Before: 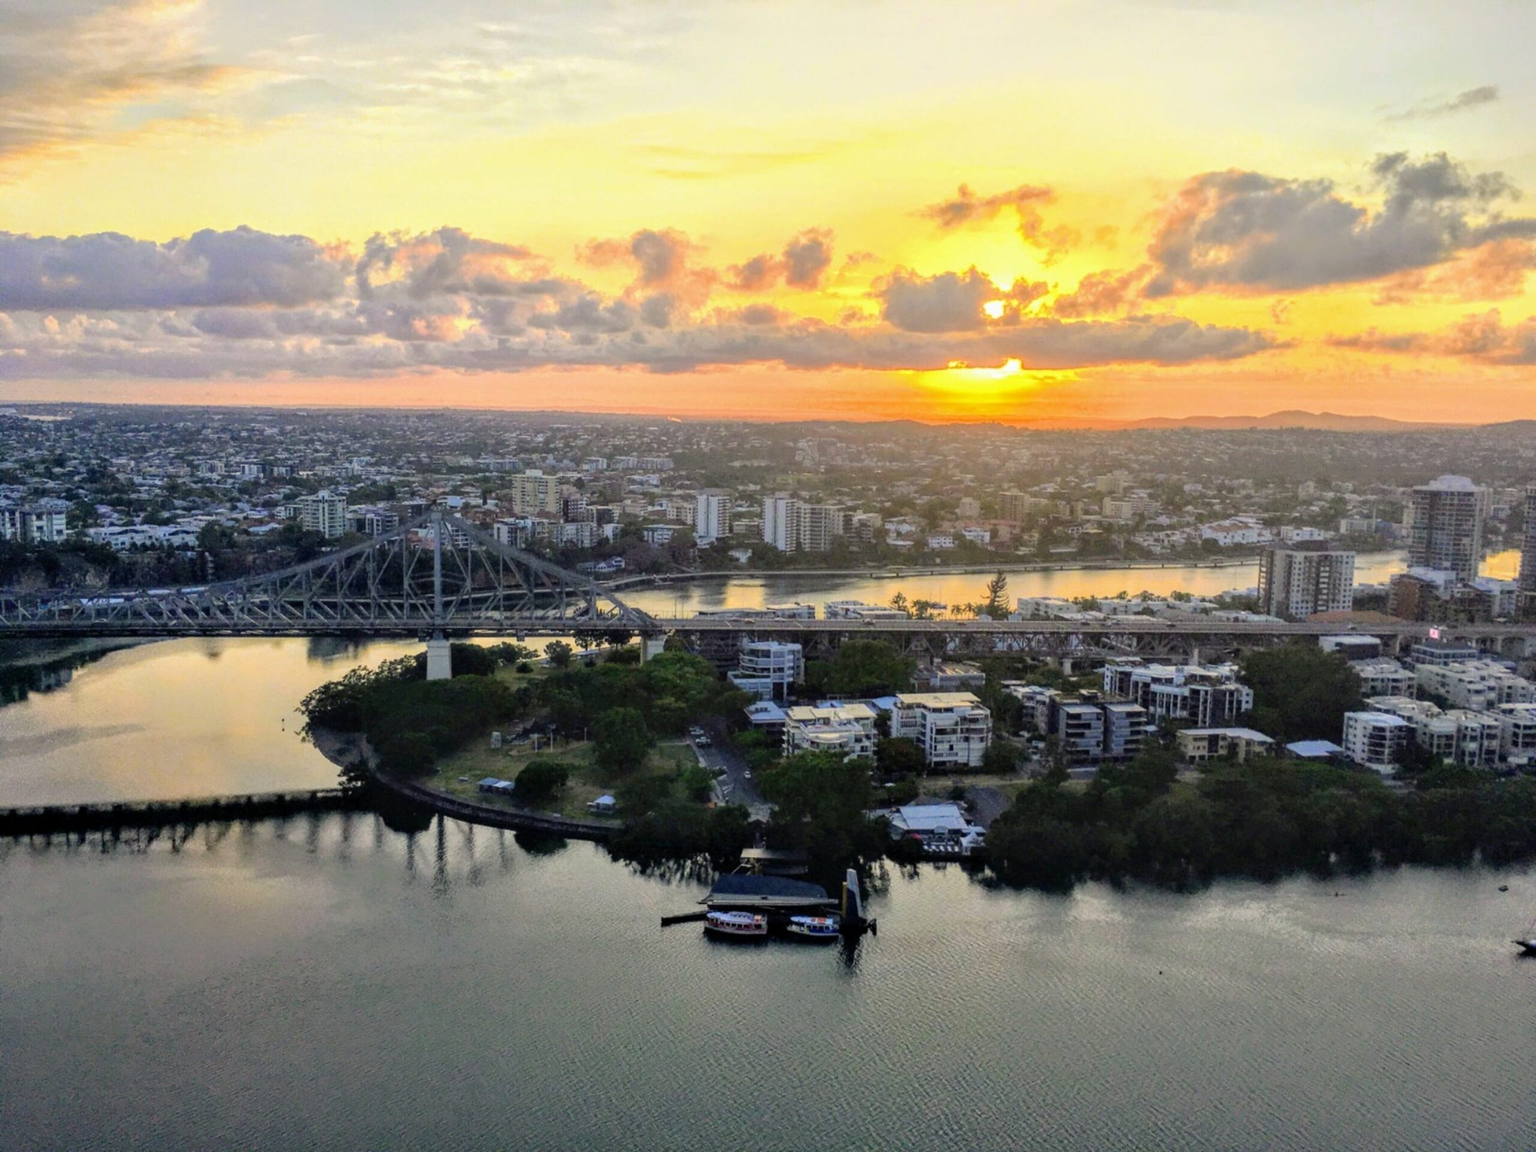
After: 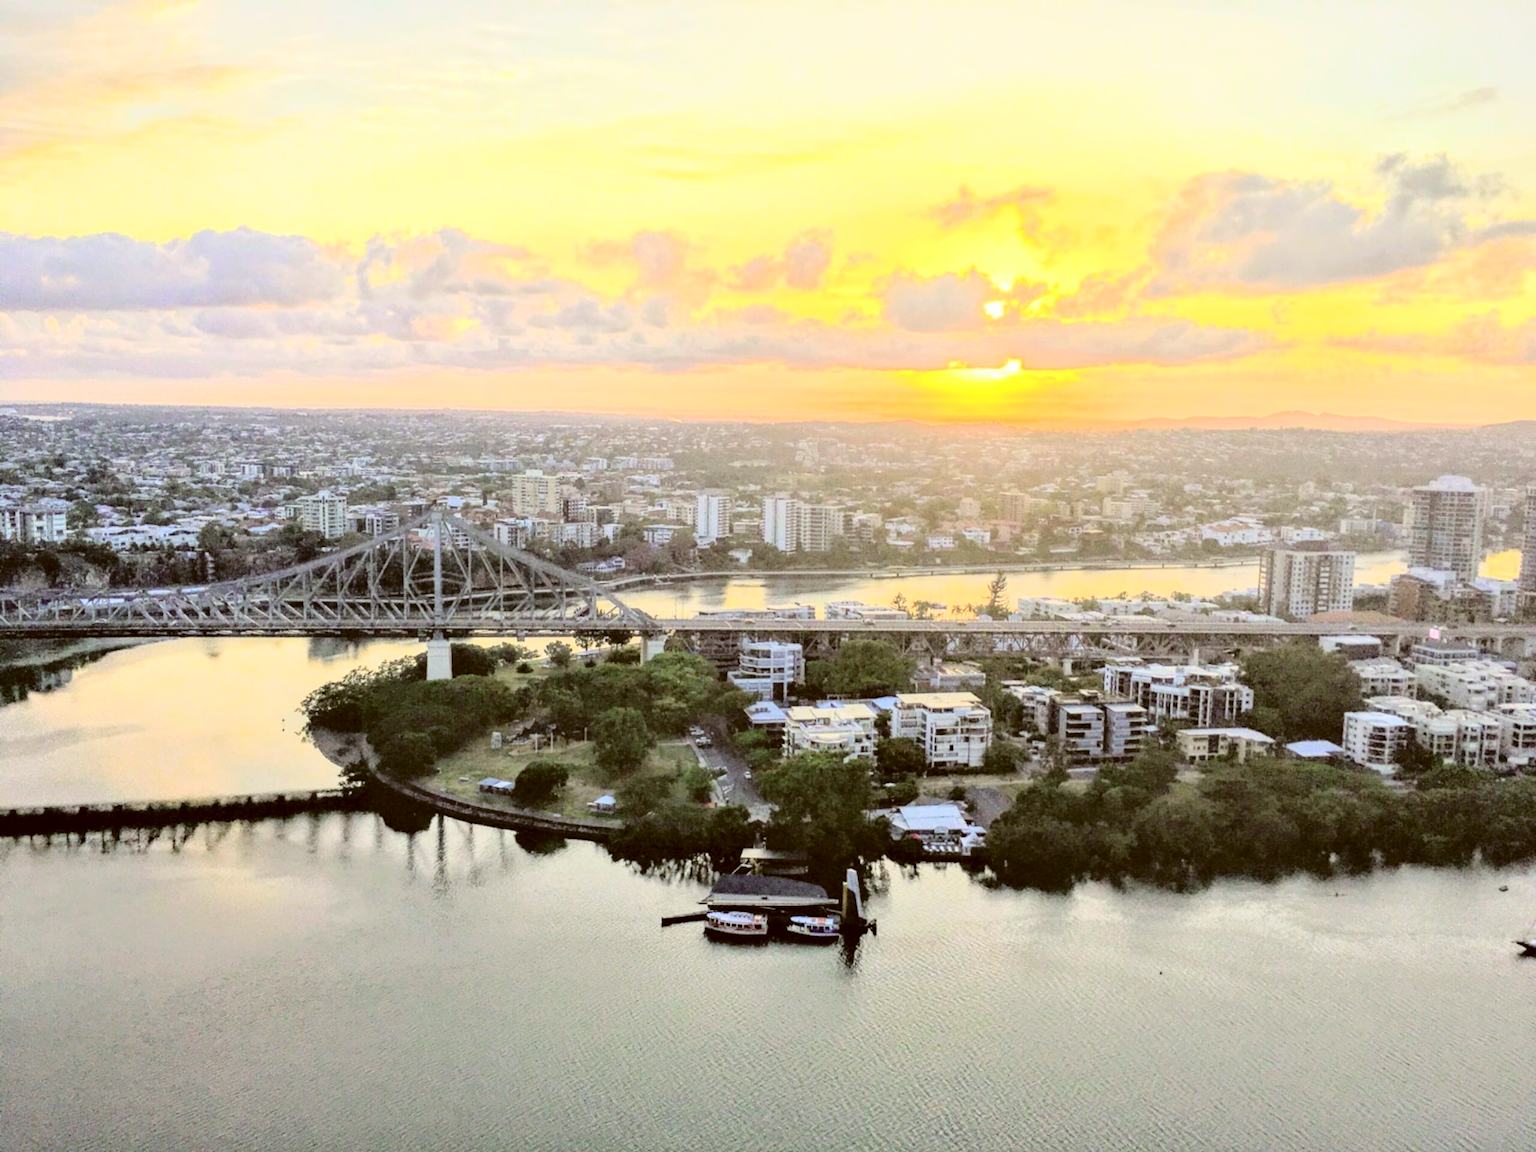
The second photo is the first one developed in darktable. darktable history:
tone curve: curves: ch0 [(0, 0) (0.169, 0.367) (0.635, 0.859) (1, 1)], color space Lab, independent channels, preserve colors none
color correction: highlights a* -0.482, highlights b* 0.161, shadows a* 4.66, shadows b* 20.72
